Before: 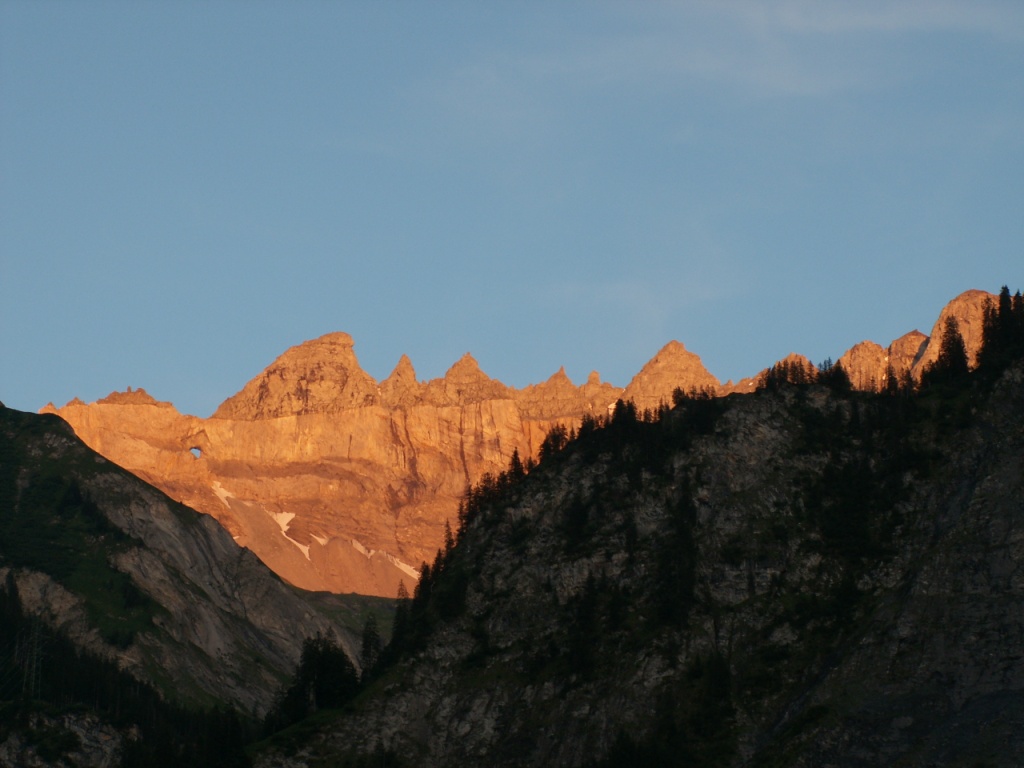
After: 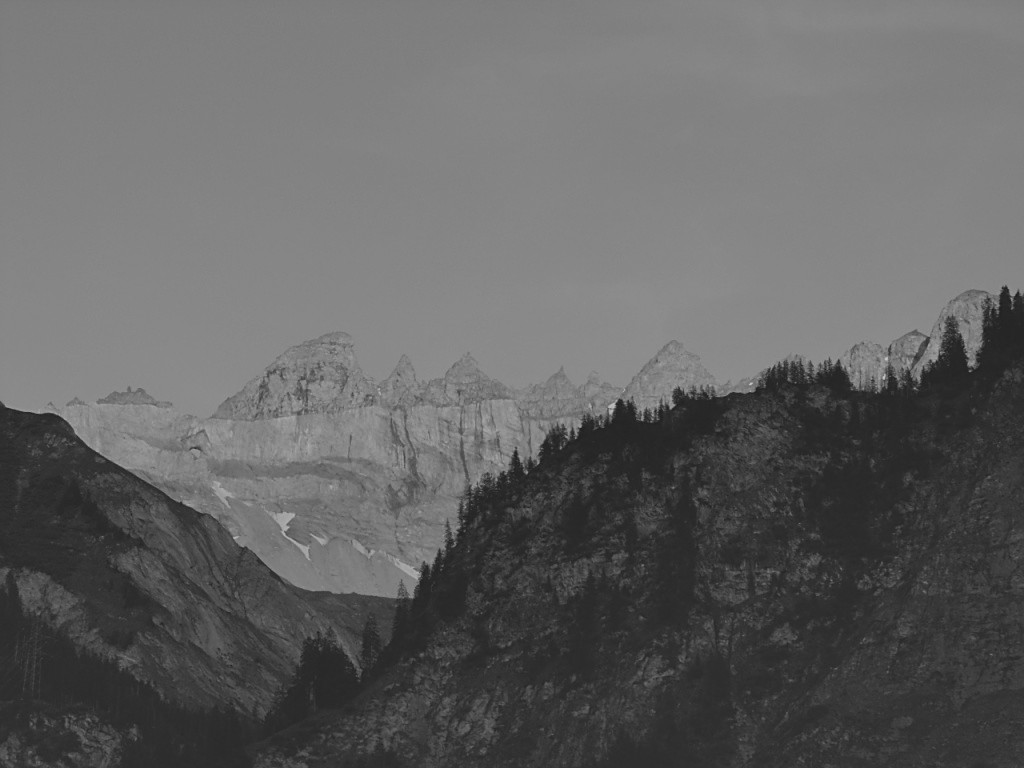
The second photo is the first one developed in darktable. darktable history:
contrast brightness saturation: contrast -0.26, saturation -0.43
shadows and highlights: radius 133.83, soften with gaussian
monochrome: a -92.57, b 58.91
sharpen: on, module defaults
color contrast: blue-yellow contrast 0.7
